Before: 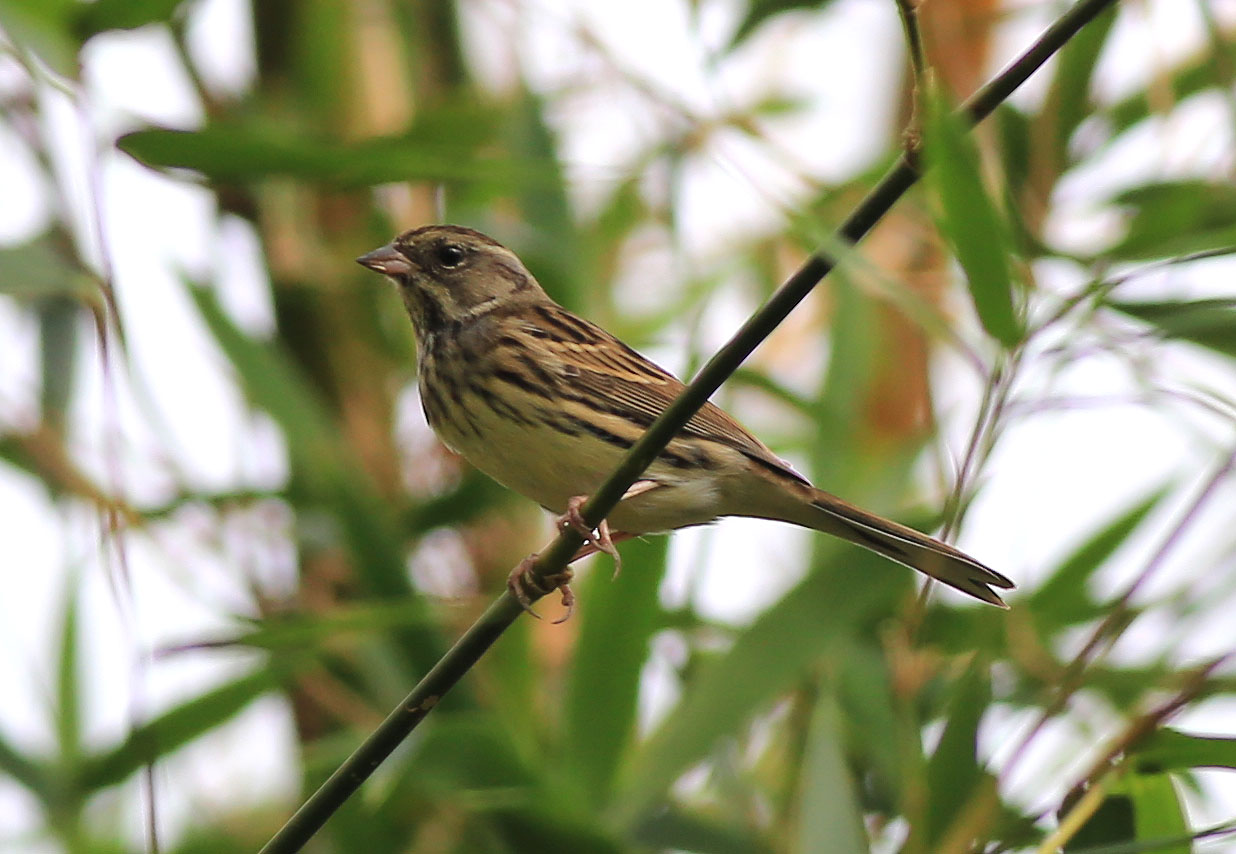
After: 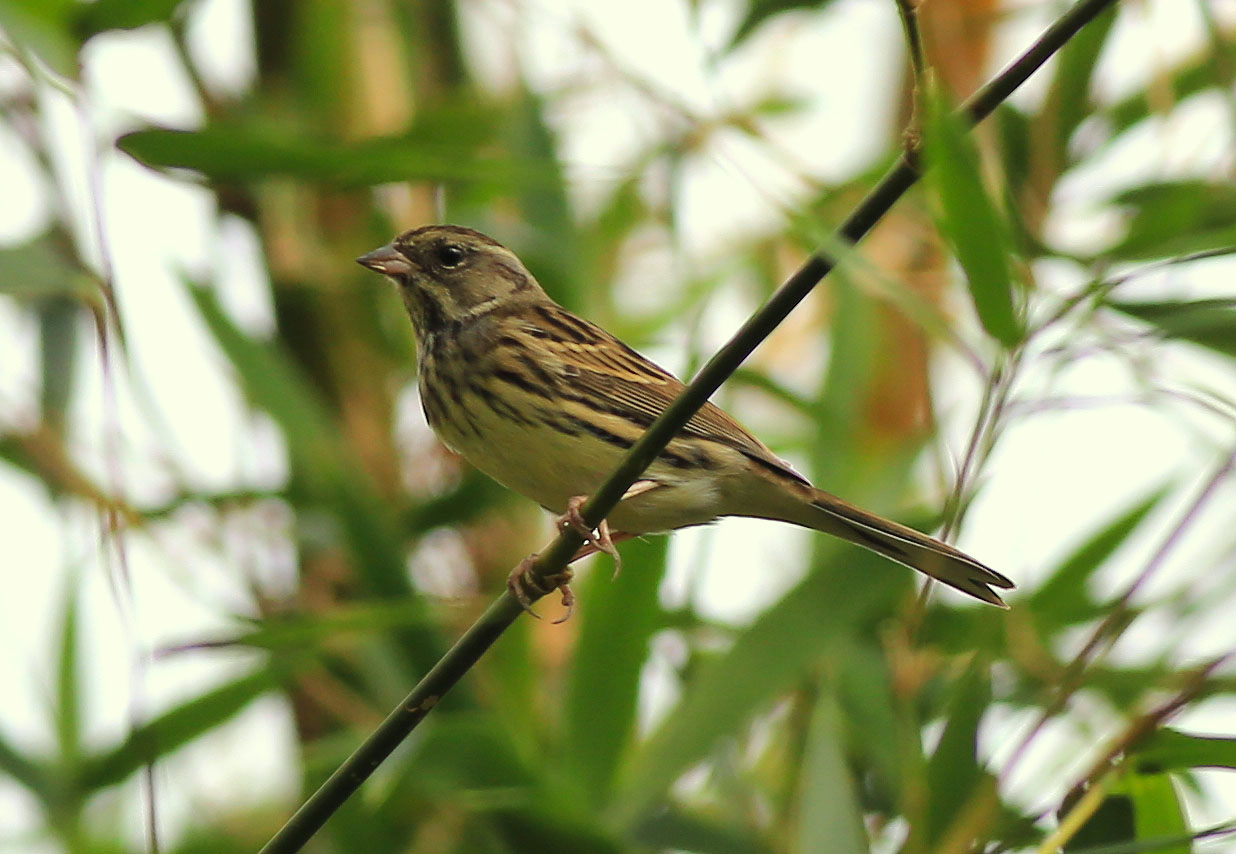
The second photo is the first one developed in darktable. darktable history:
color correction: highlights a* -5.71, highlights b* 11.08
